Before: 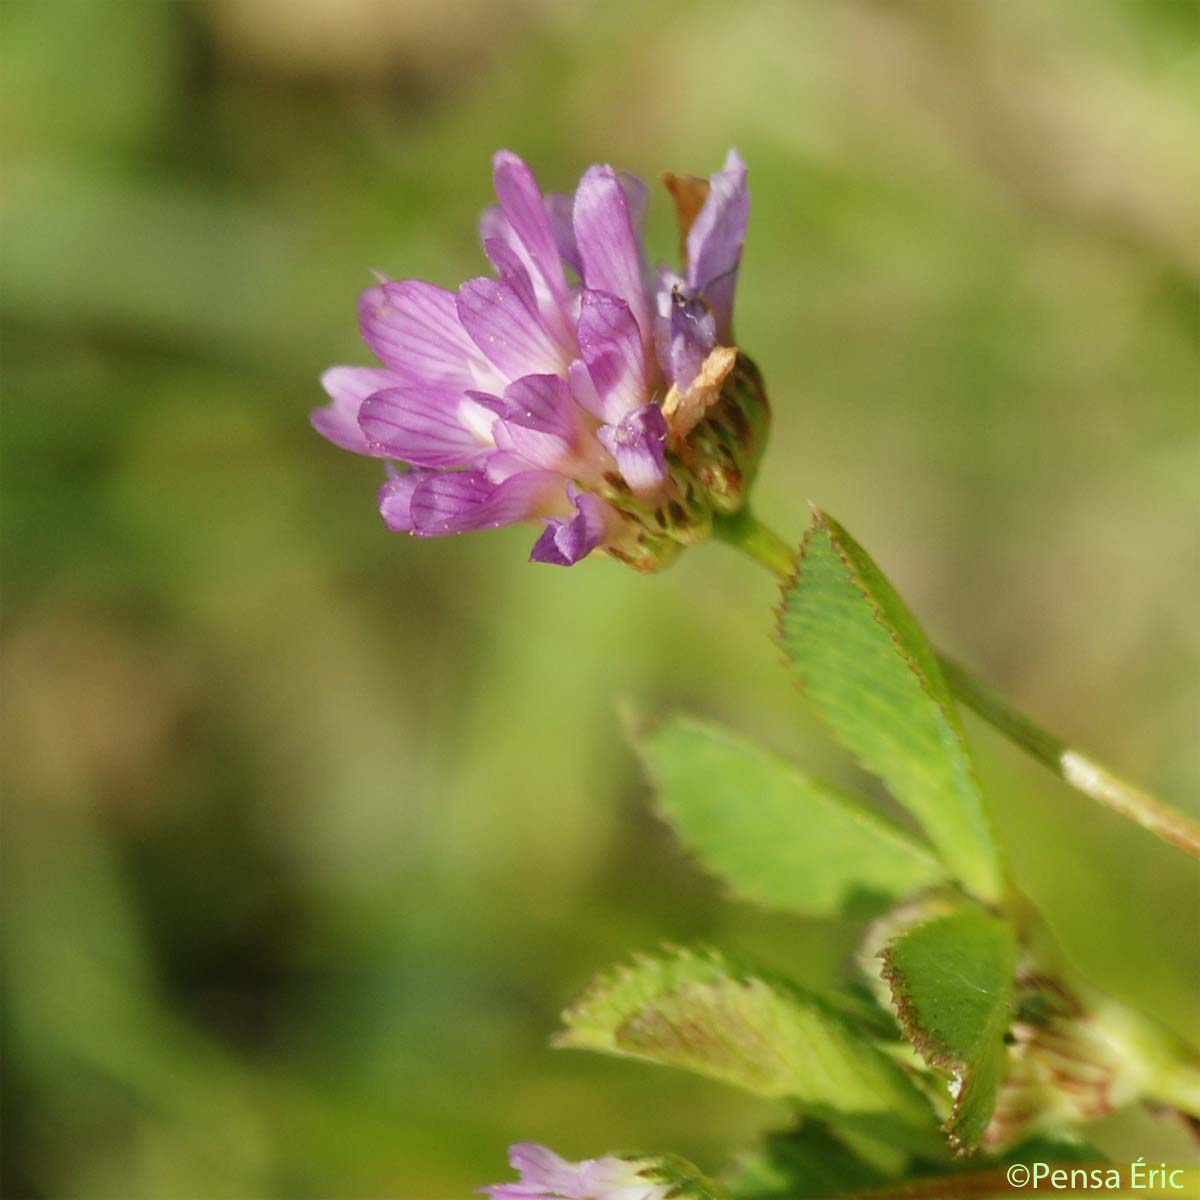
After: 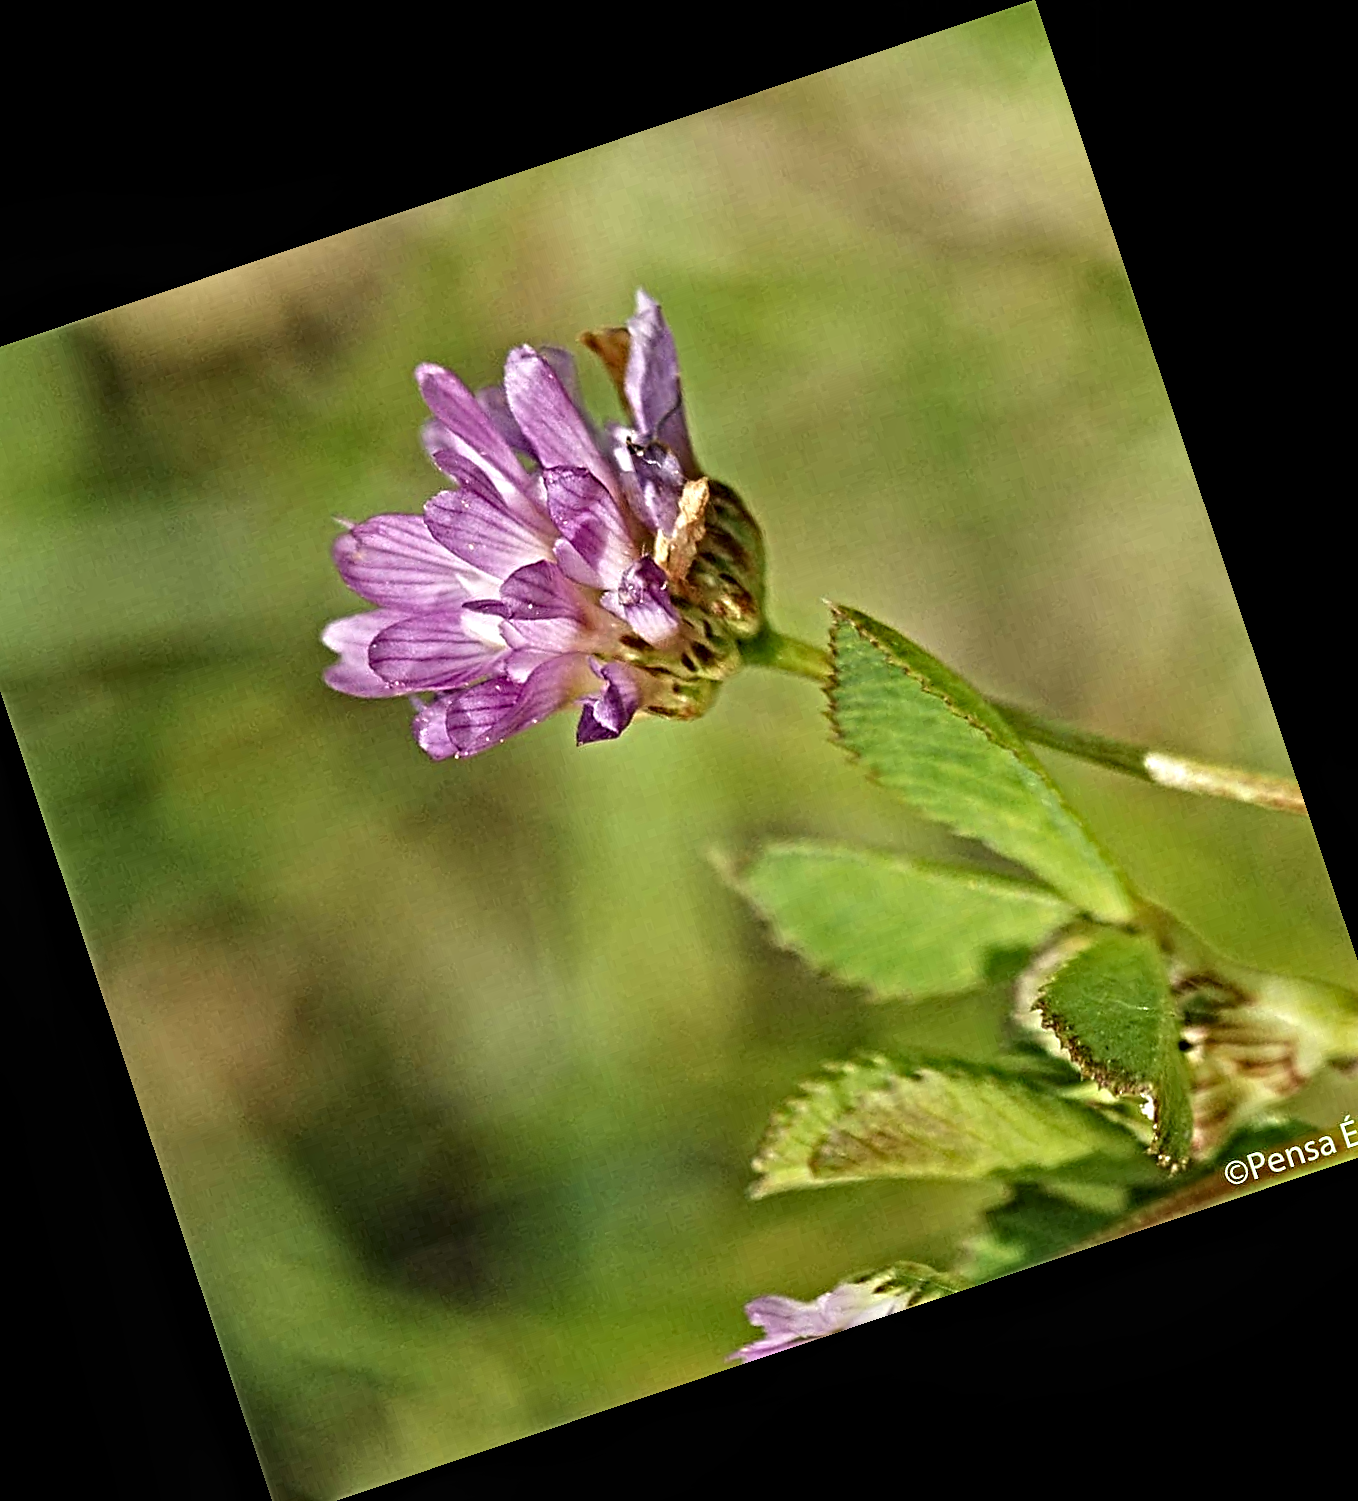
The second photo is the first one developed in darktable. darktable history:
shadows and highlights: shadows 29.41, highlights -29.49, low approximation 0.01, soften with gaussian
contrast equalizer: y [[0.406, 0.494, 0.589, 0.753, 0.877, 0.999], [0.5 ×6], [0.5 ×6], [0 ×6], [0 ×6]]
crop and rotate: angle 18.56°, left 6.778%, right 3.798%, bottom 1.177%
